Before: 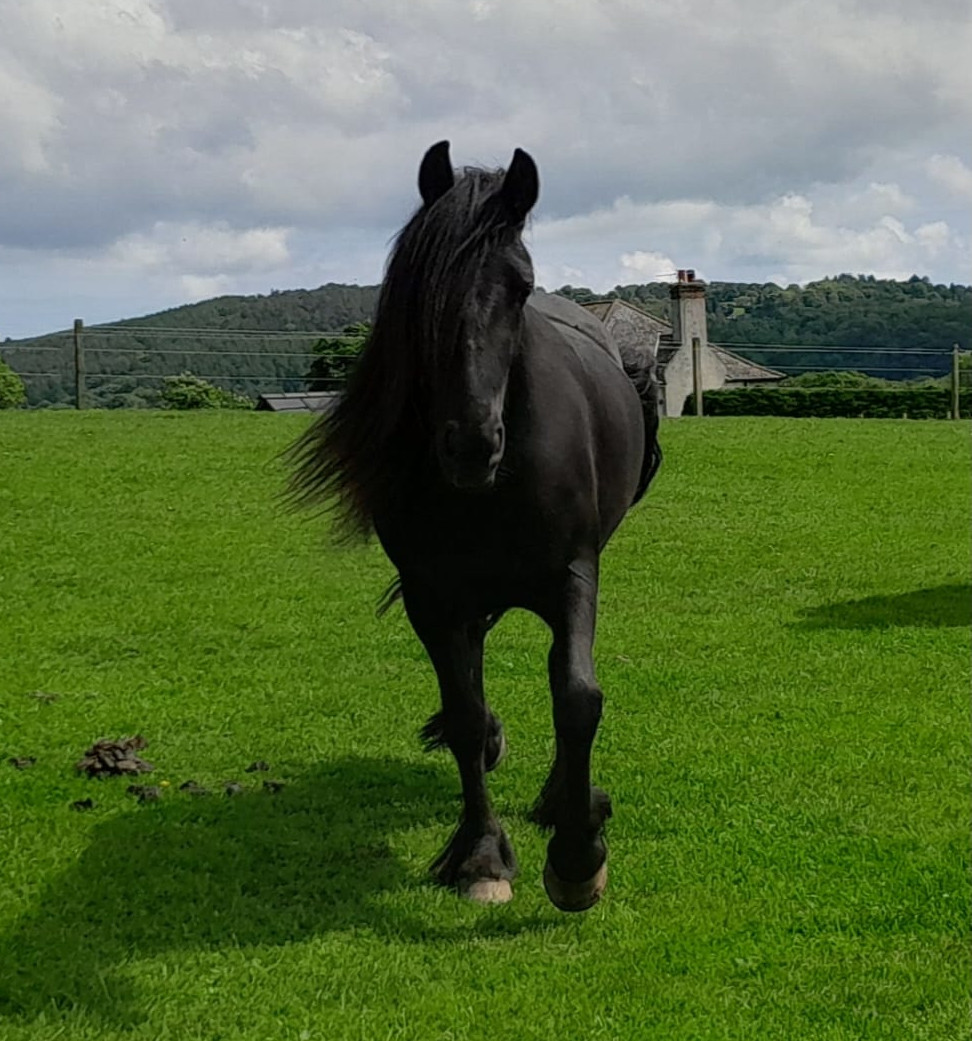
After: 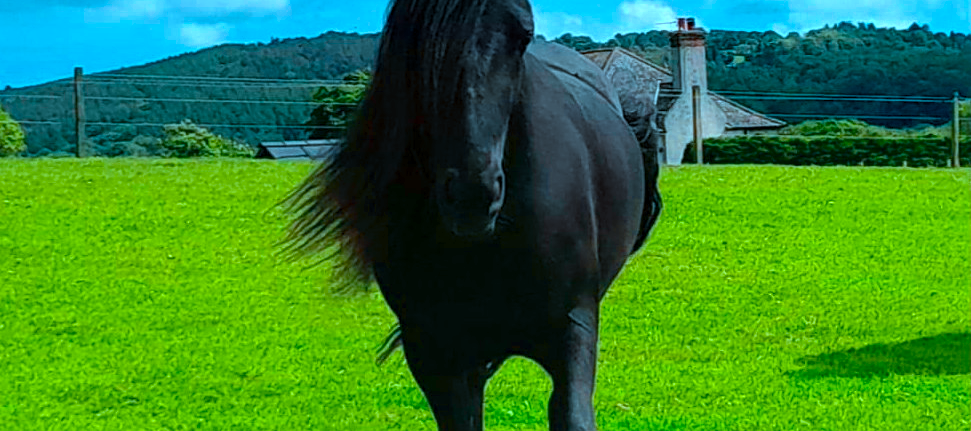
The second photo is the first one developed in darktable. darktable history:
sharpen: amount 0.215
crop and rotate: top 24.238%, bottom 34.305%
color calibration: output R [1.422, -0.35, -0.252, 0], output G [-0.238, 1.259, -0.084, 0], output B [-0.081, -0.196, 1.58, 0], output brightness [0.49, 0.671, -0.57, 0], illuminant as shot in camera, x 0.358, y 0.373, temperature 4628.91 K
